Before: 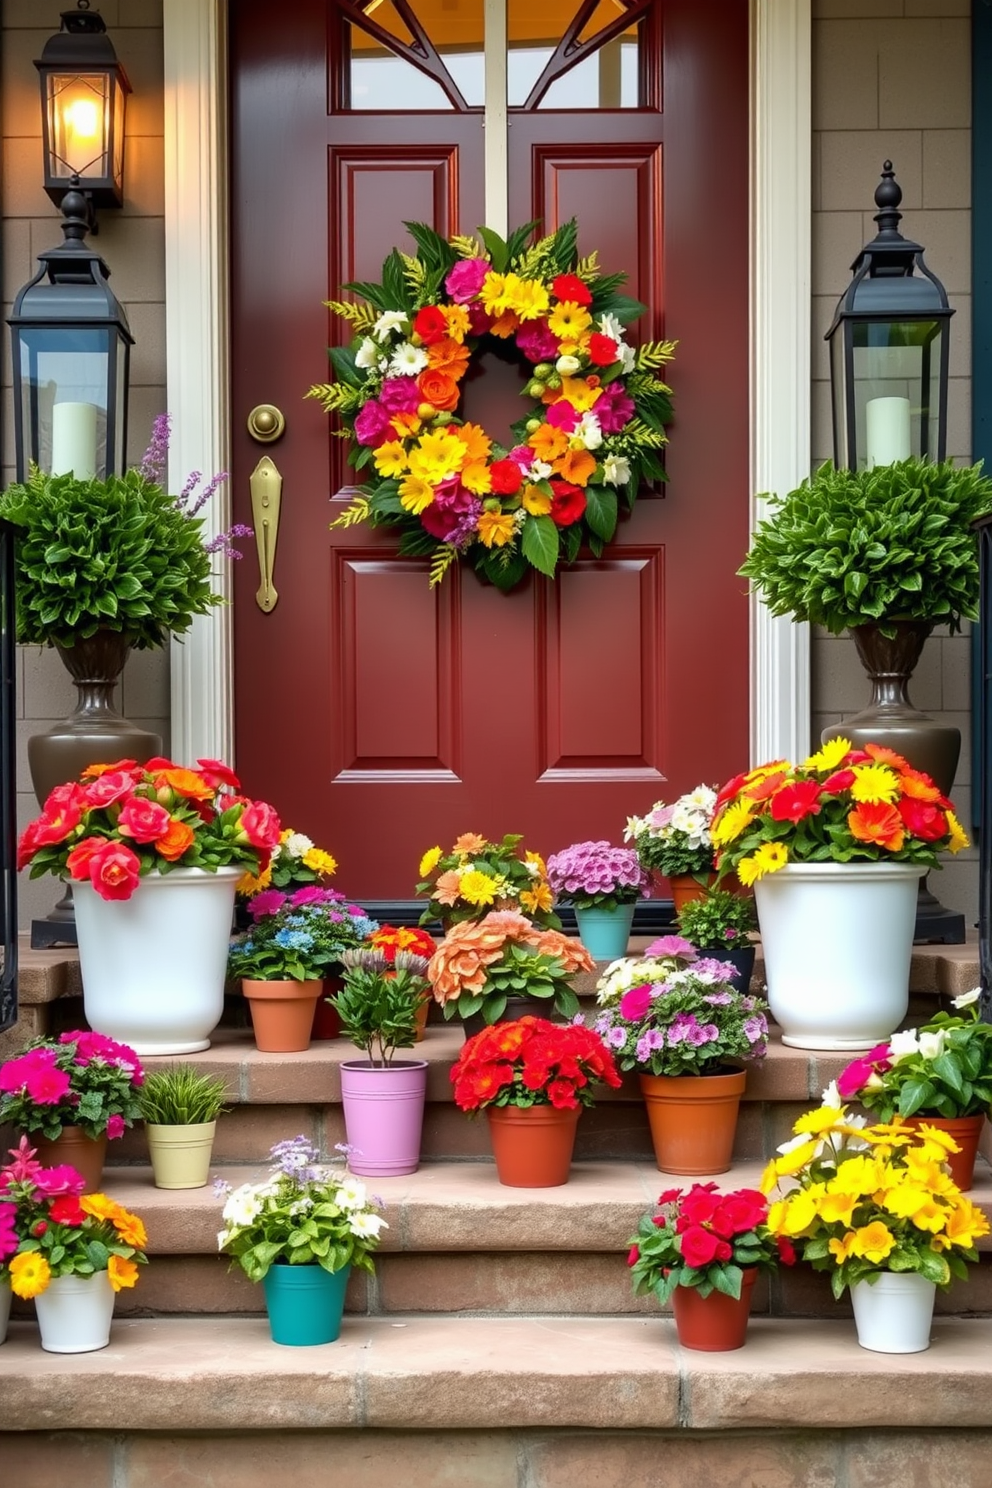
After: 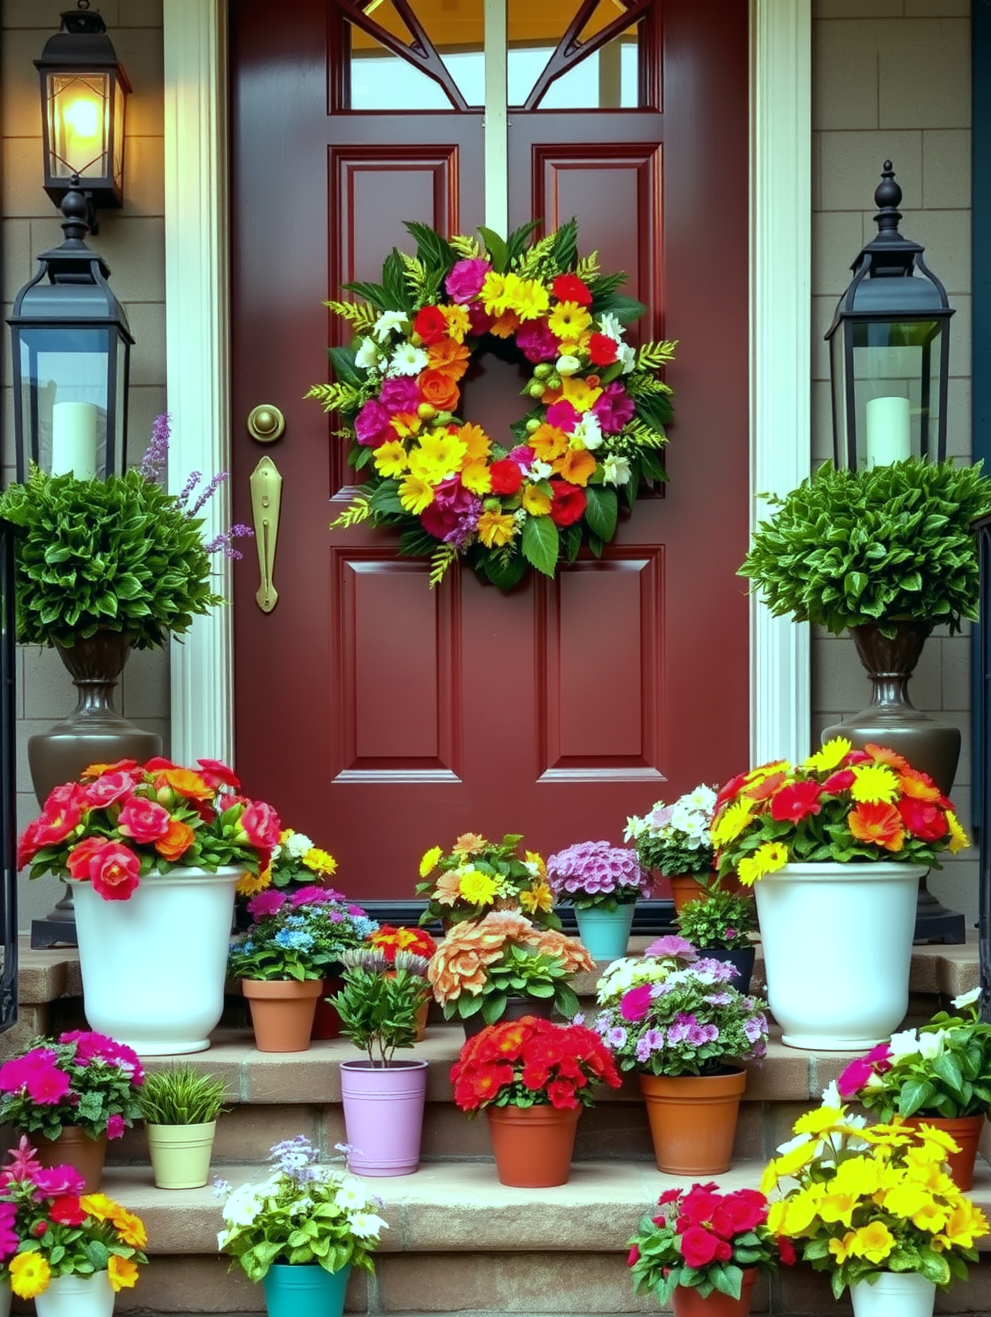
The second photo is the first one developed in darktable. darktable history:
color balance: mode lift, gamma, gain (sRGB), lift [0.997, 0.979, 1.021, 1.011], gamma [1, 1.084, 0.916, 0.998], gain [1, 0.87, 1.13, 1.101], contrast 4.55%, contrast fulcrum 38.24%, output saturation 104.09%
crop and rotate: top 0%, bottom 11.49%
